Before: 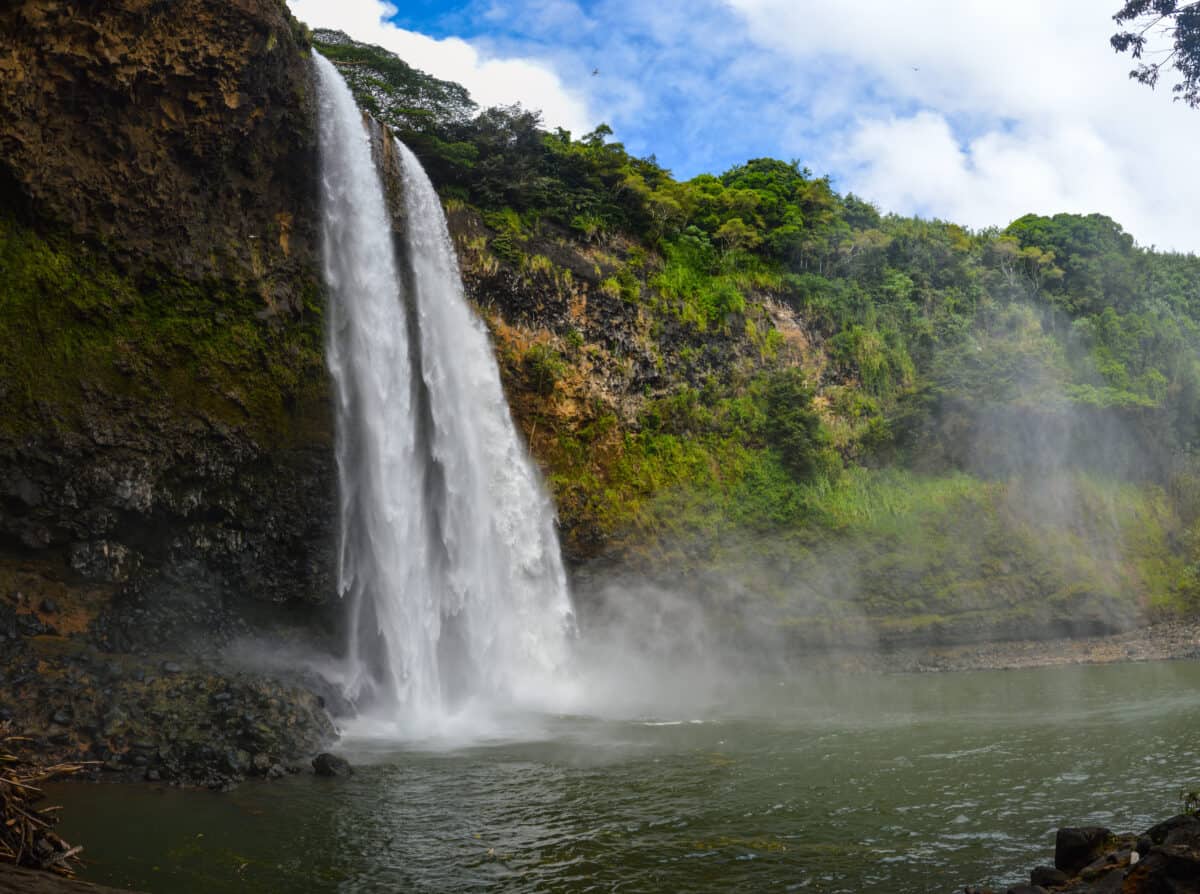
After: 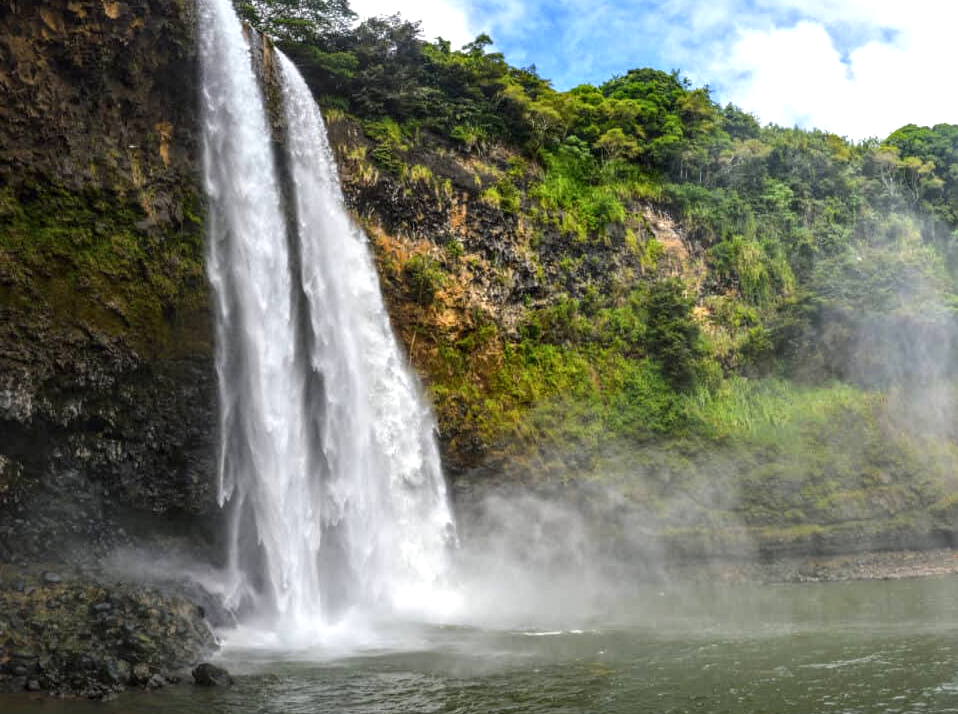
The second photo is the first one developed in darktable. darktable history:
crop and rotate: left 10.071%, top 10.071%, right 10.02%, bottom 10.02%
exposure: black level correction 0, exposure 0.5 EV, compensate highlight preservation false
local contrast: detail 130%
